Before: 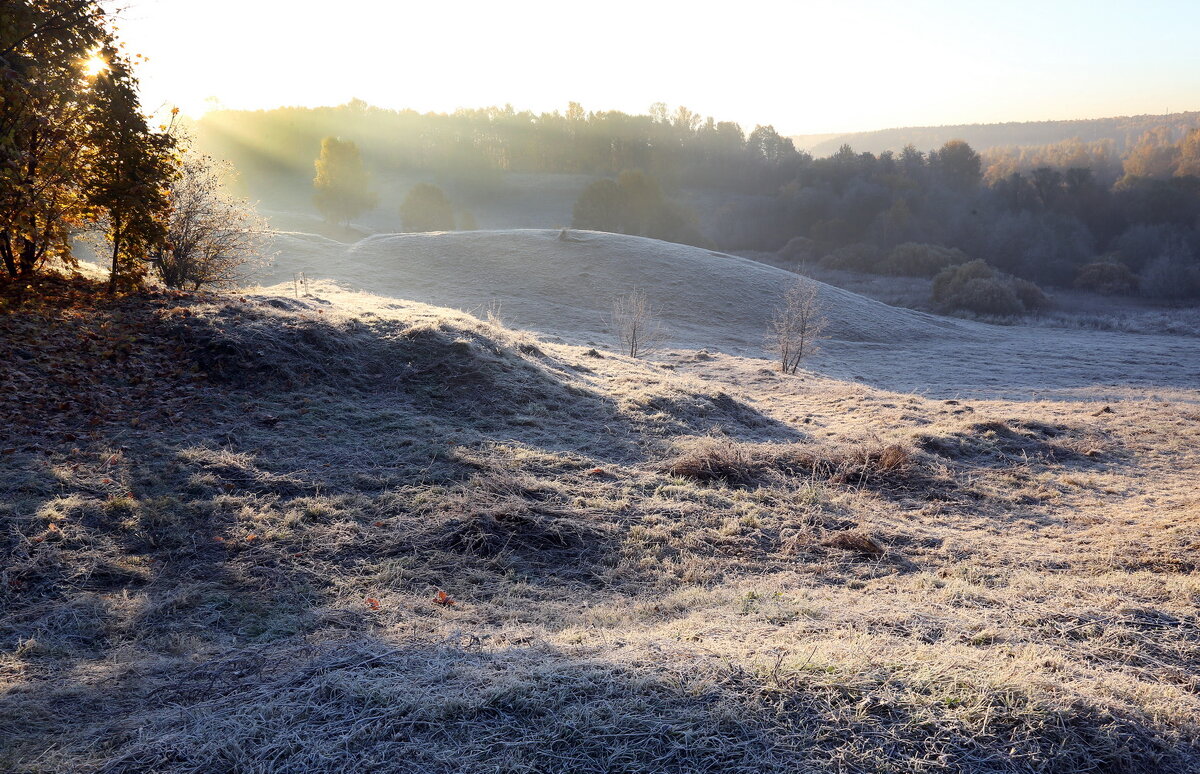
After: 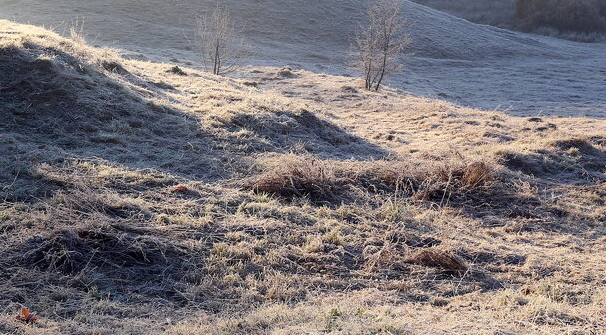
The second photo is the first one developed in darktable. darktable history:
crop: left 34.797%, top 36.638%, right 14.691%, bottom 19.954%
